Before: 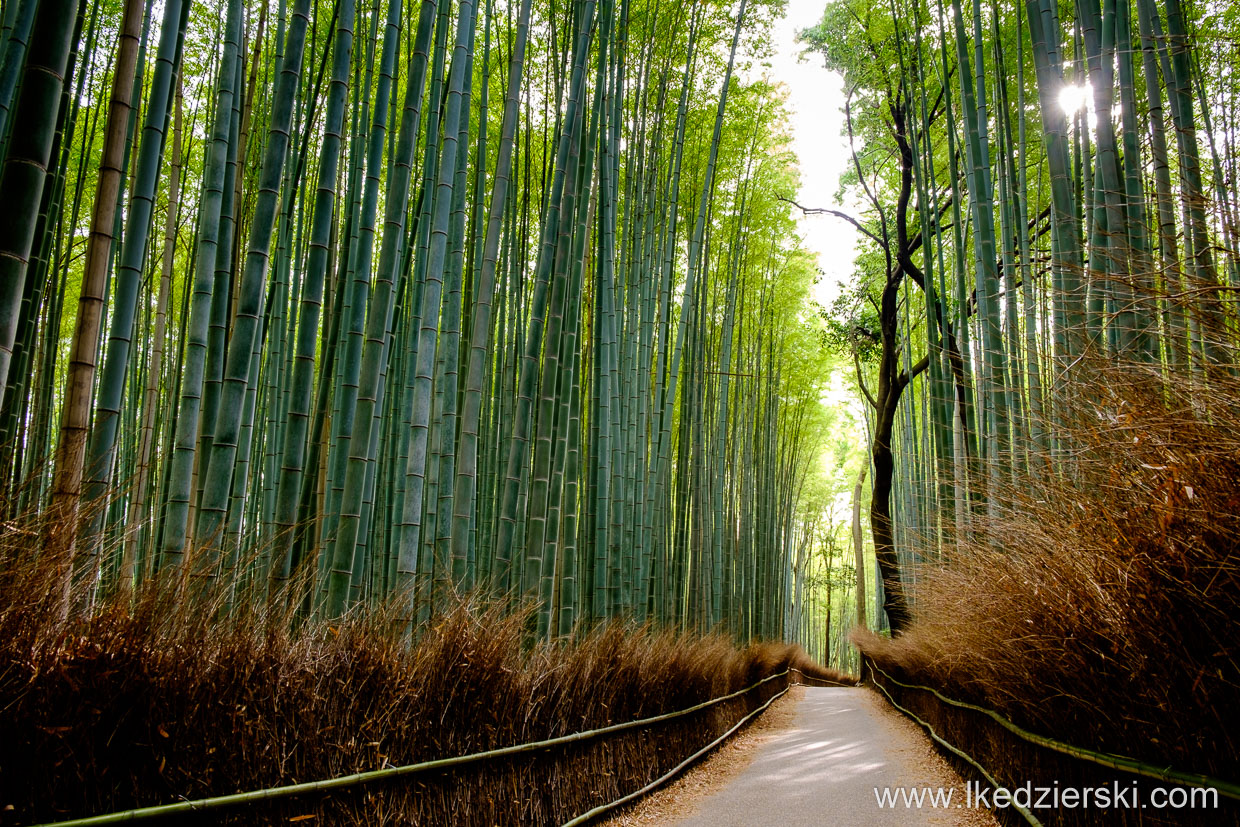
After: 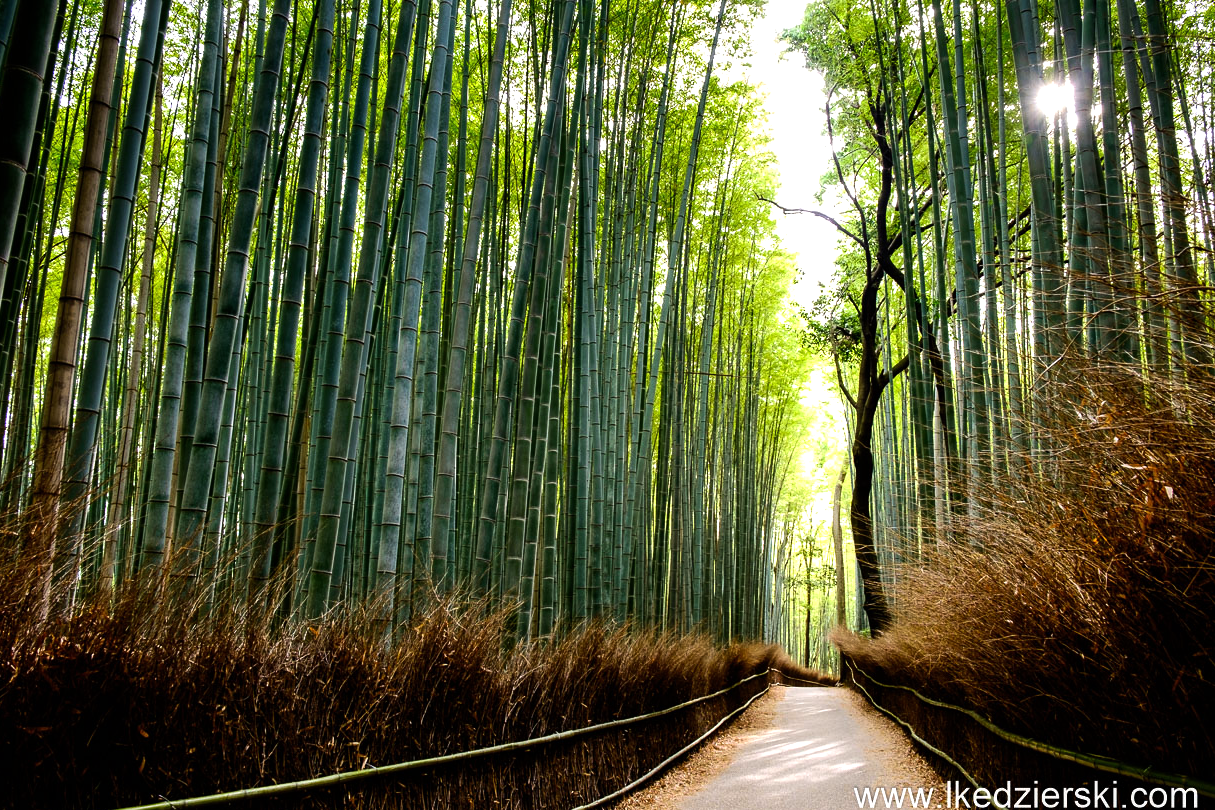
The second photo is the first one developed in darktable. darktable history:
tone equalizer: -8 EV -0.713 EV, -7 EV -0.713 EV, -6 EV -0.627 EV, -5 EV -0.393 EV, -3 EV 0.374 EV, -2 EV 0.6 EV, -1 EV 0.679 EV, +0 EV 0.77 EV, edges refinement/feathering 500, mask exposure compensation -1.57 EV, preserve details no
crop: left 1.652%, right 0.286%, bottom 2.023%
